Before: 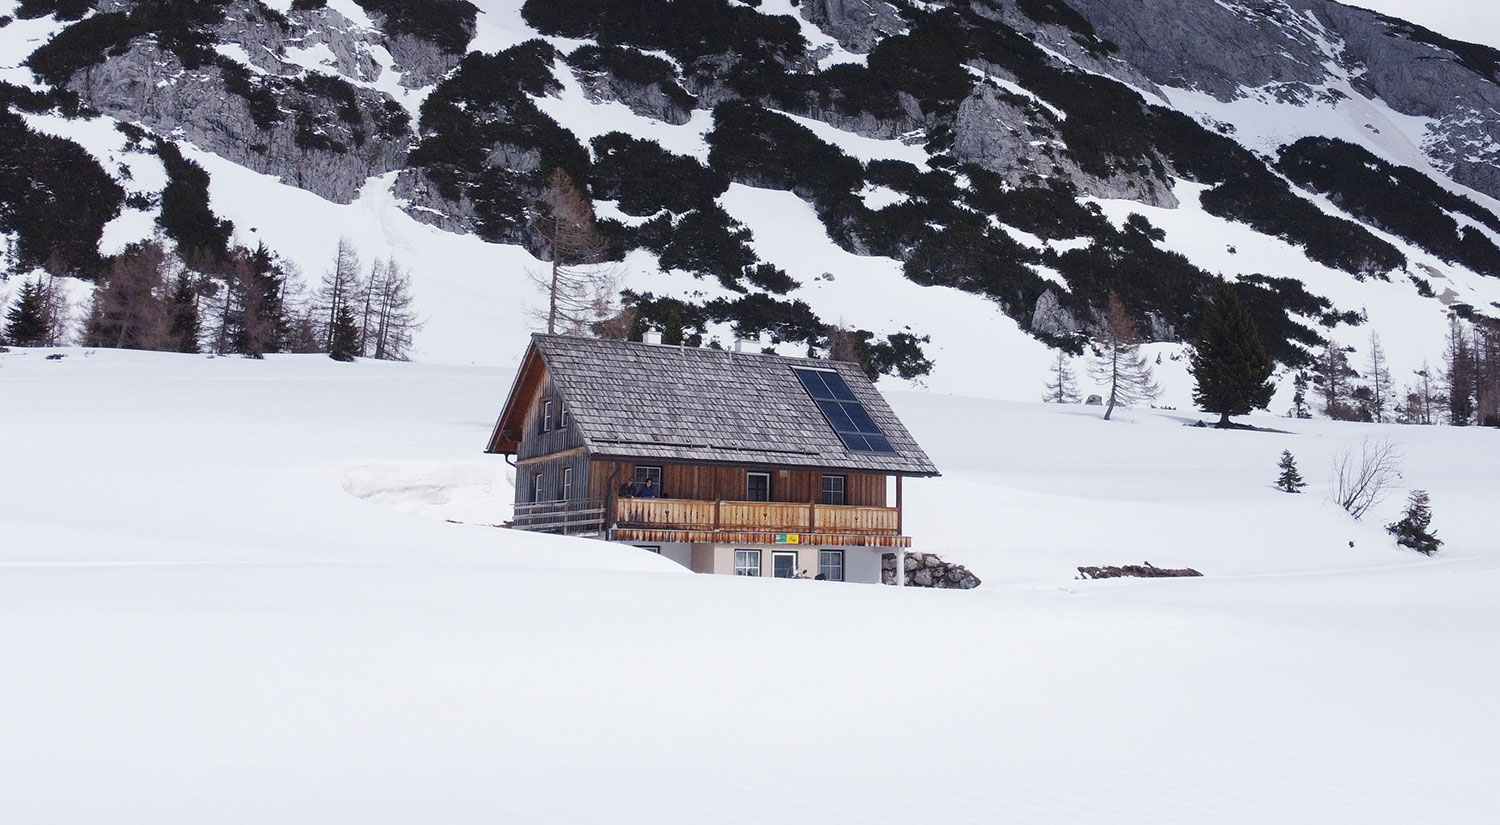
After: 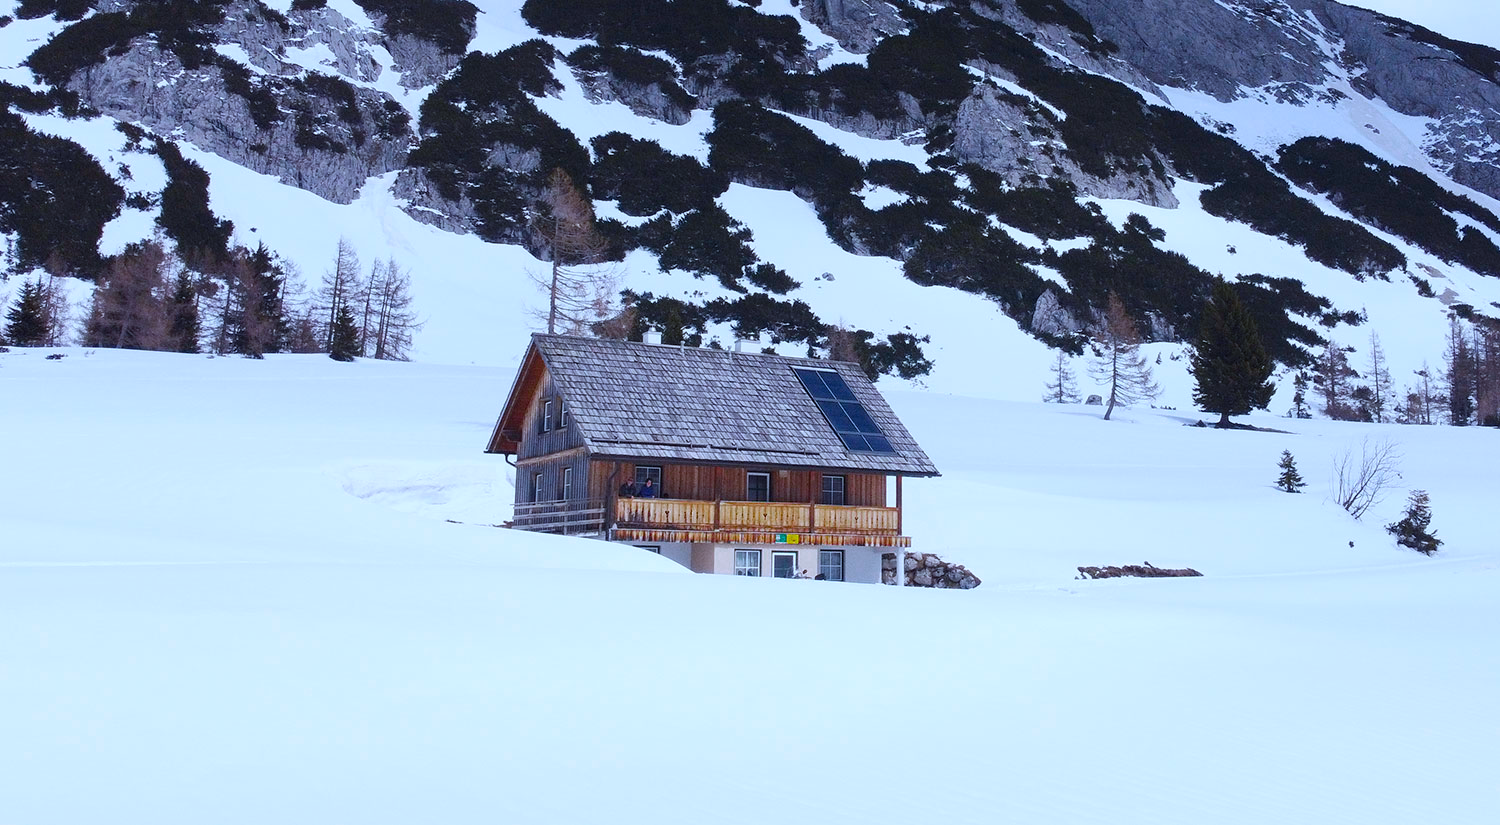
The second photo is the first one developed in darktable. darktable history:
color balance rgb: linear chroma grading › global chroma 15%, perceptual saturation grading › global saturation 30%
white balance: red 0.924, blue 1.095
color zones: curves: ch0 [(0, 0.558) (0.143, 0.548) (0.286, 0.447) (0.429, 0.259) (0.571, 0.5) (0.714, 0.5) (0.857, 0.593) (1, 0.558)]; ch1 [(0, 0.543) (0.01, 0.544) (0.12, 0.492) (0.248, 0.458) (0.5, 0.534) (0.748, 0.5) (0.99, 0.469) (1, 0.543)]; ch2 [(0, 0.507) (0.143, 0.522) (0.286, 0.505) (0.429, 0.5) (0.571, 0.5) (0.714, 0.5) (0.857, 0.5) (1, 0.507)]
